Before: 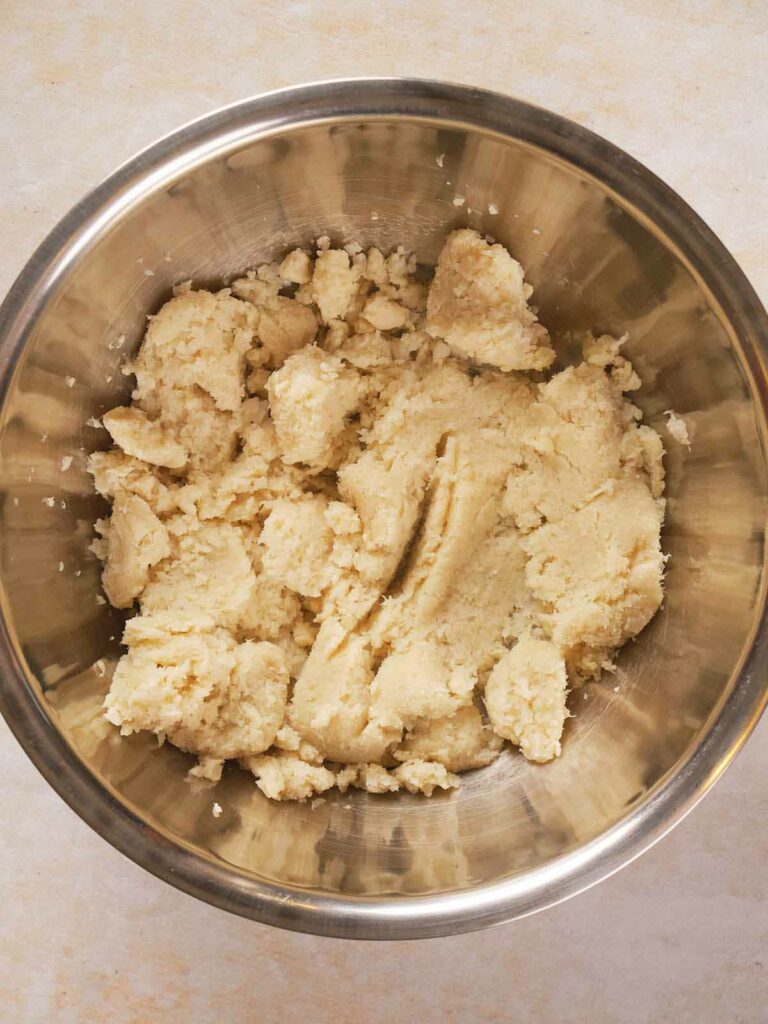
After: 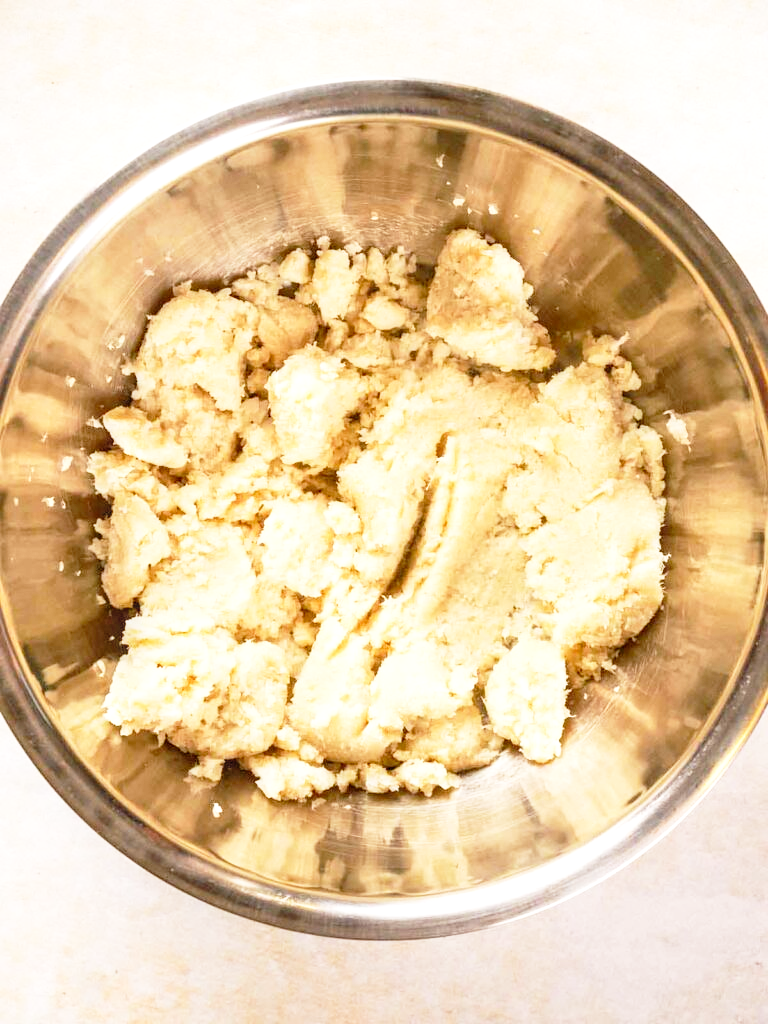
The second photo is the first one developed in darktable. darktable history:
levels: levels [0.016, 0.5, 0.996]
local contrast: on, module defaults
base curve: curves: ch0 [(0, 0) (0.012, 0.01) (0.073, 0.168) (0.31, 0.711) (0.645, 0.957) (1, 1)], preserve colors none
